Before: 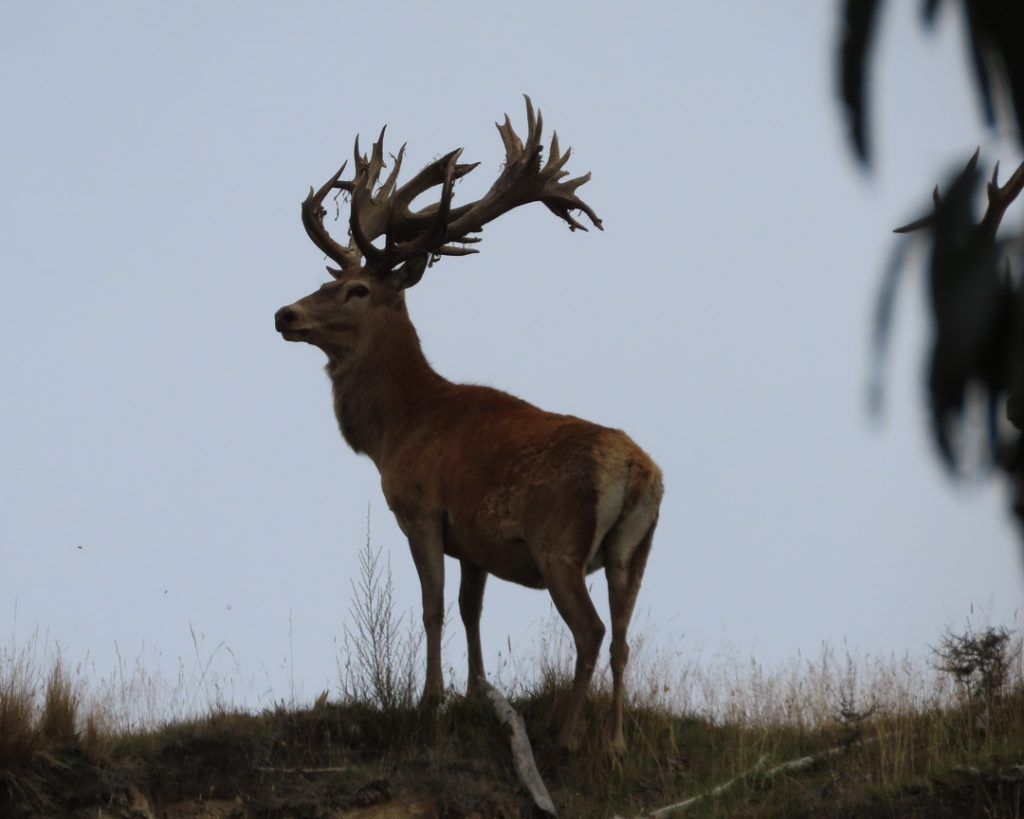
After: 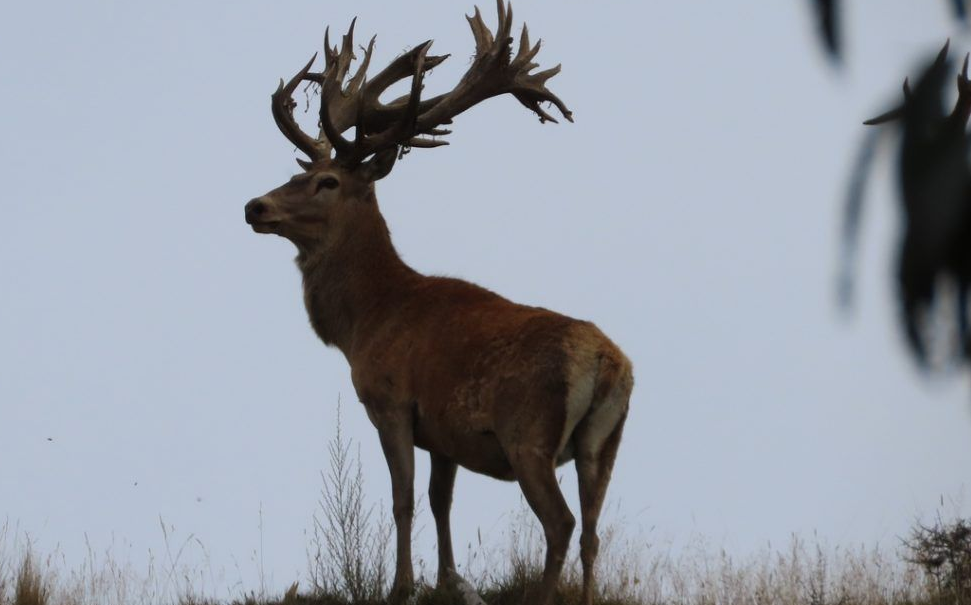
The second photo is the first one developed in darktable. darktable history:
crop and rotate: left 3.014%, top 13.293%, right 2.068%, bottom 12.819%
